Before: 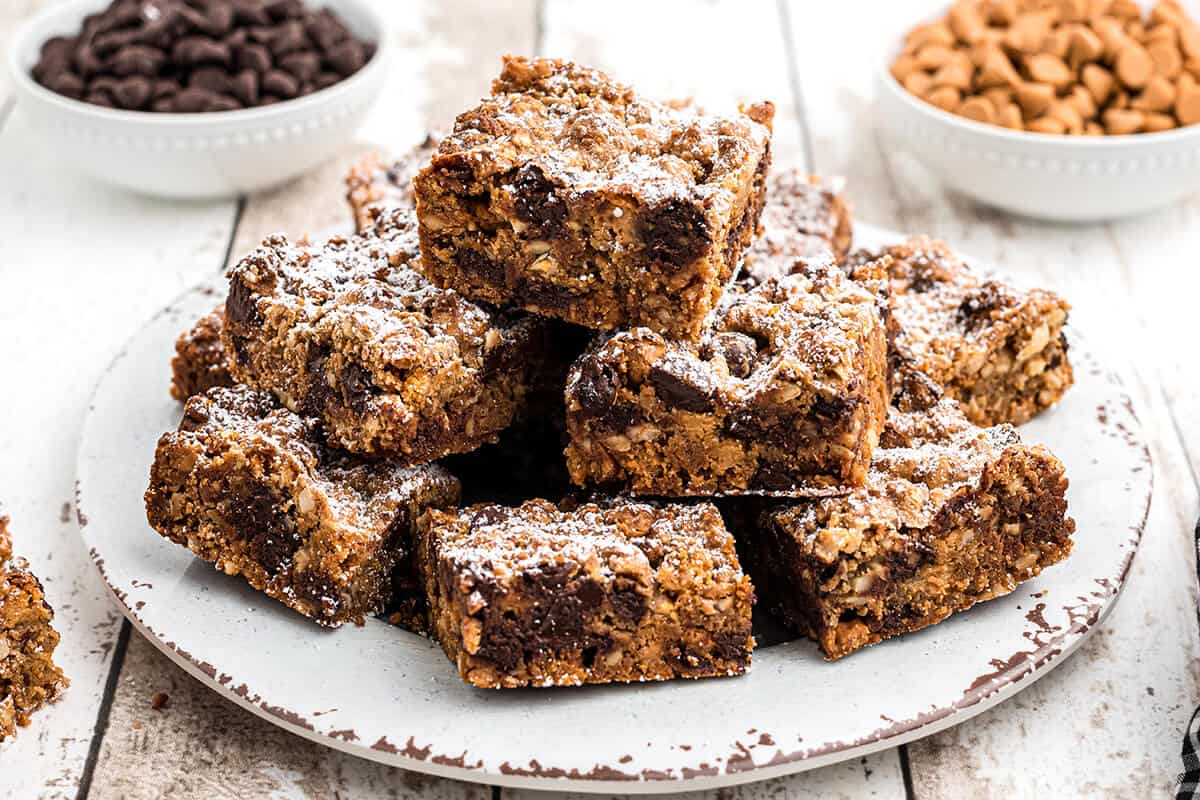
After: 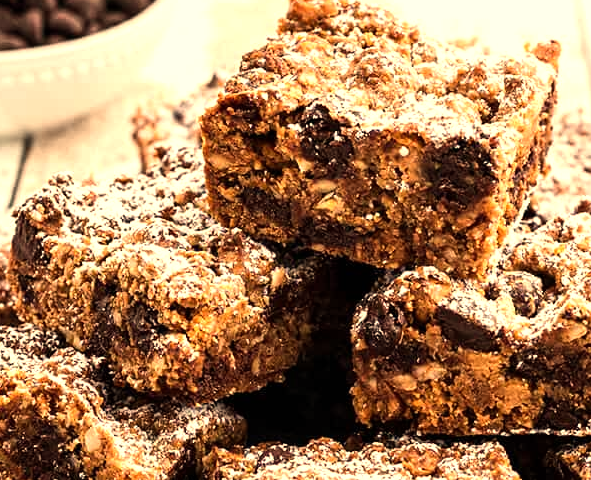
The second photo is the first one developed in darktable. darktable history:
crop: left 17.835%, top 7.675%, right 32.881%, bottom 32.213%
tone equalizer: -8 EV -0.417 EV, -7 EV -0.389 EV, -6 EV -0.333 EV, -5 EV -0.222 EV, -3 EV 0.222 EV, -2 EV 0.333 EV, -1 EV 0.389 EV, +0 EV 0.417 EV, edges refinement/feathering 500, mask exposure compensation -1.57 EV, preserve details no
white balance: red 1.138, green 0.996, blue 0.812
